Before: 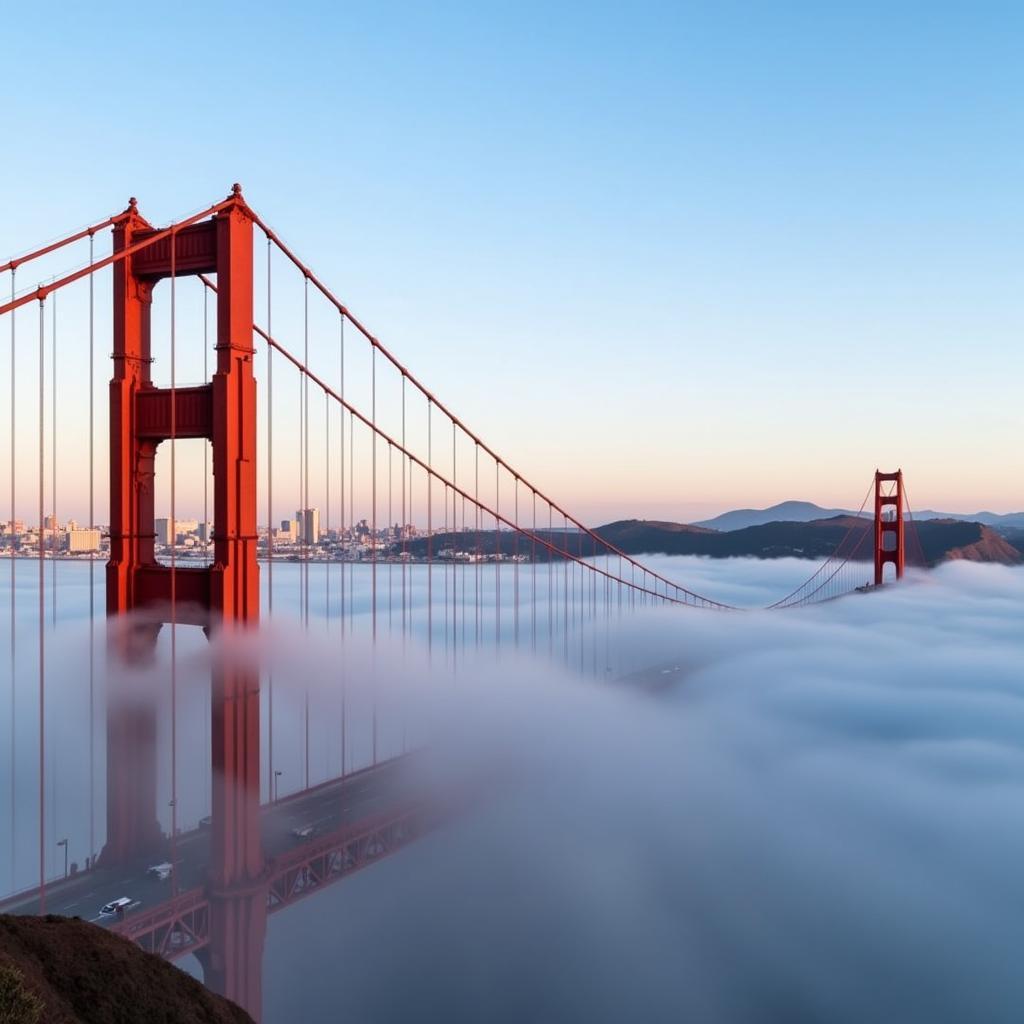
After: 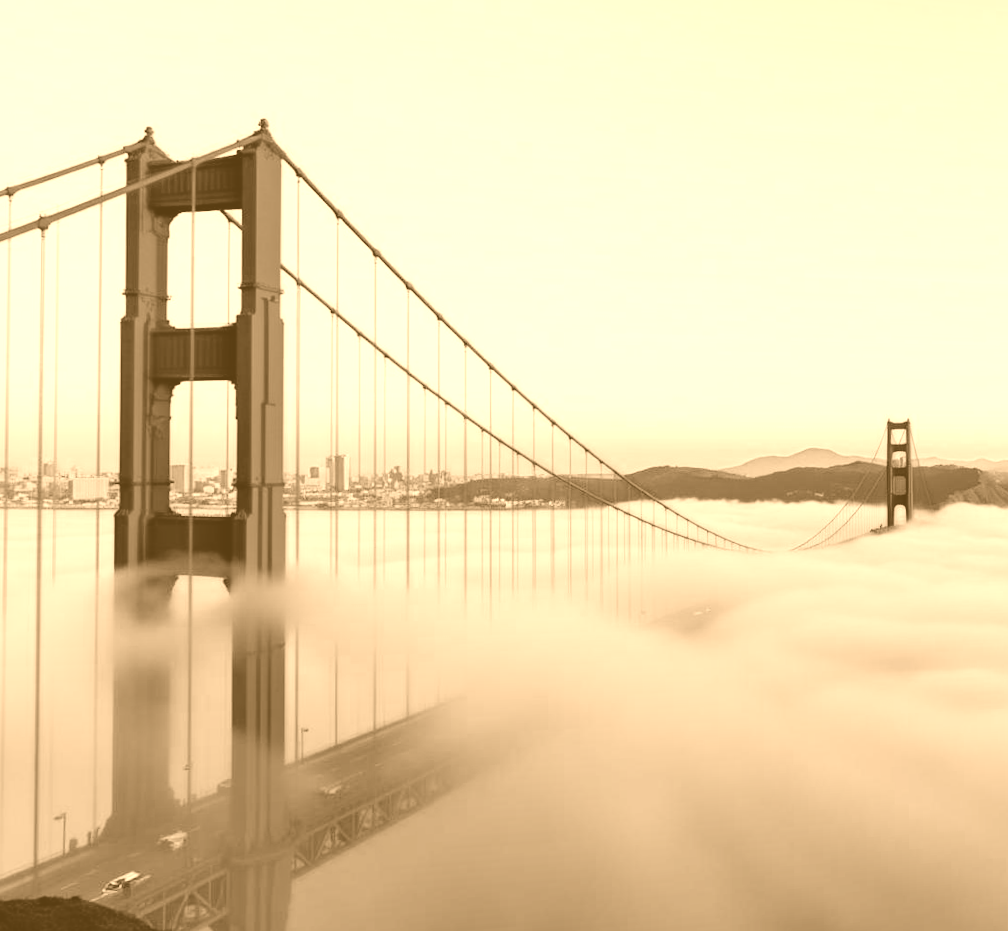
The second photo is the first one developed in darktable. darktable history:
rotate and perspective: rotation -0.013°, lens shift (vertical) -0.027, lens shift (horizontal) 0.178, crop left 0.016, crop right 0.989, crop top 0.082, crop bottom 0.918
colorize: hue 28.8°, source mix 100%
filmic rgb: black relative exposure -7.32 EV, white relative exposure 5.09 EV, hardness 3.2
color zones: curves: ch0 [(0, 0.363) (0.128, 0.373) (0.25, 0.5) (0.402, 0.407) (0.521, 0.525) (0.63, 0.559) (0.729, 0.662) (0.867, 0.471)]; ch1 [(0, 0.515) (0.136, 0.618) (0.25, 0.5) (0.378, 0) (0.516, 0) (0.622, 0.593) (0.737, 0.819) (0.87, 0.593)]; ch2 [(0, 0.529) (0.128, 0.471) (0.282, 0.451) (0.386, 0.662) (0.516, 0.525) (0.633, 0.554) (0.75, 0.62) (0.875, 0.441)]
